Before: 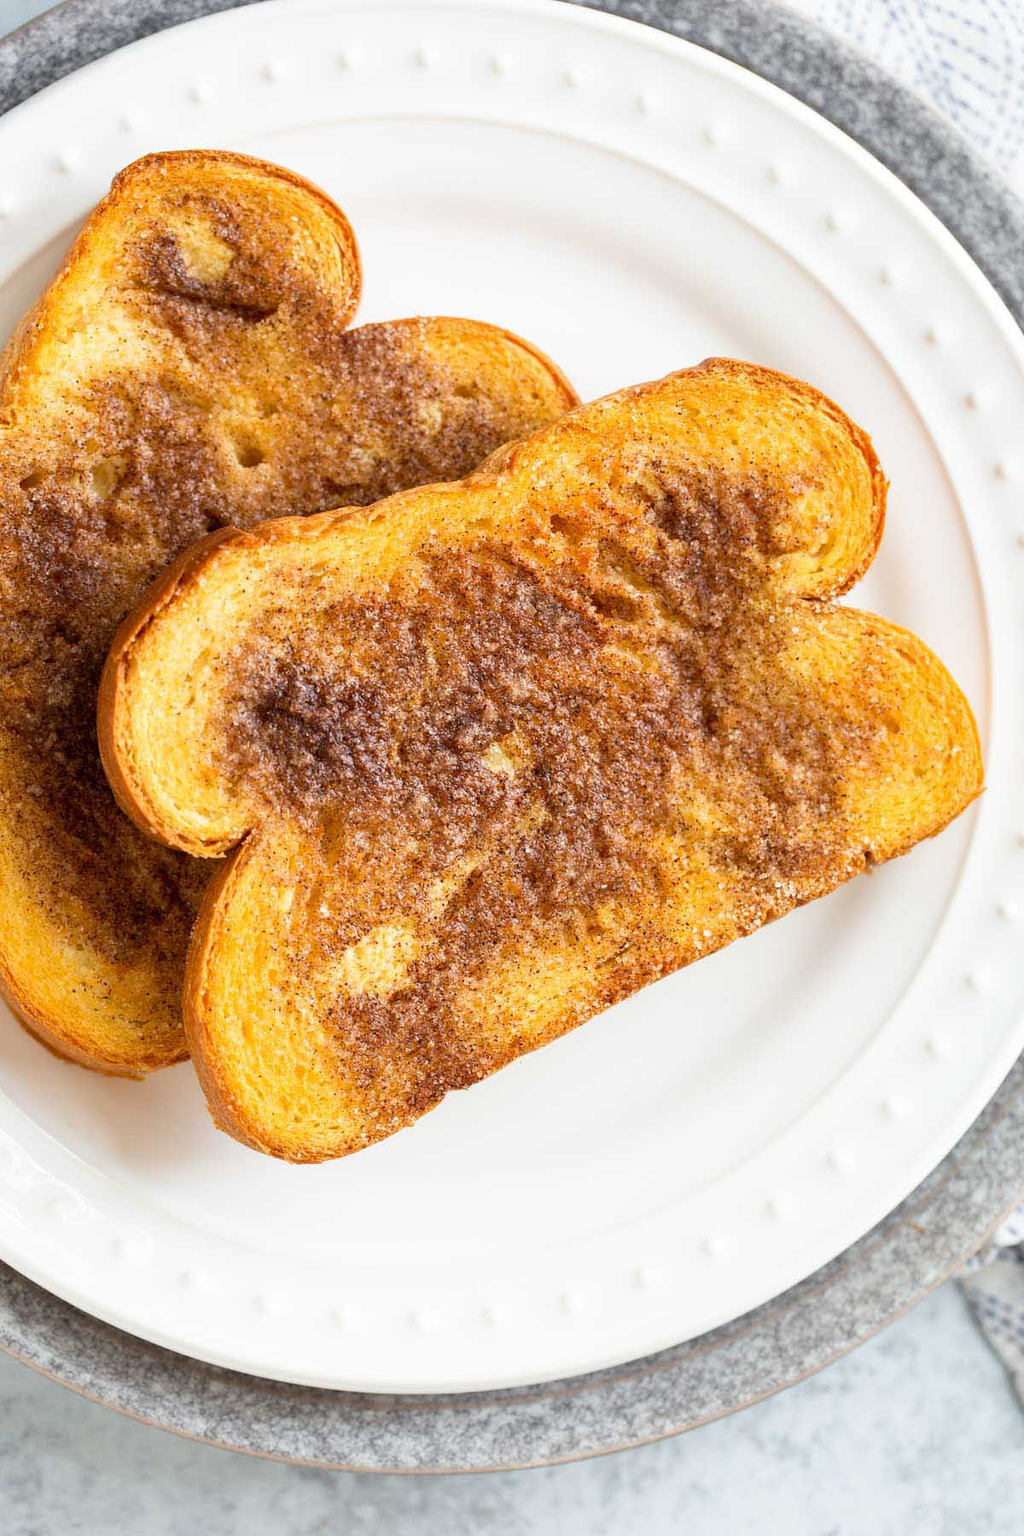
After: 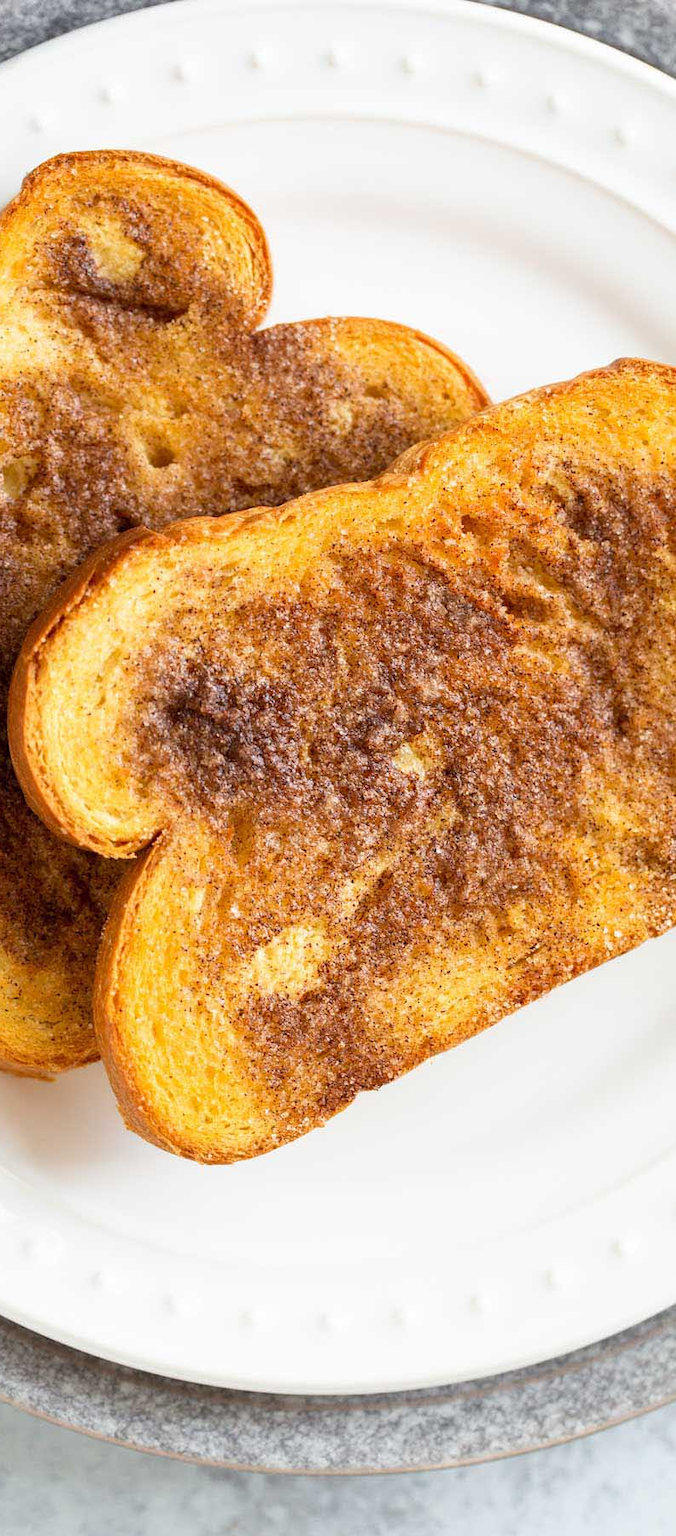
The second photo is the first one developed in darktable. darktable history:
crop and rotate: left 8.75%, right 25.171%
